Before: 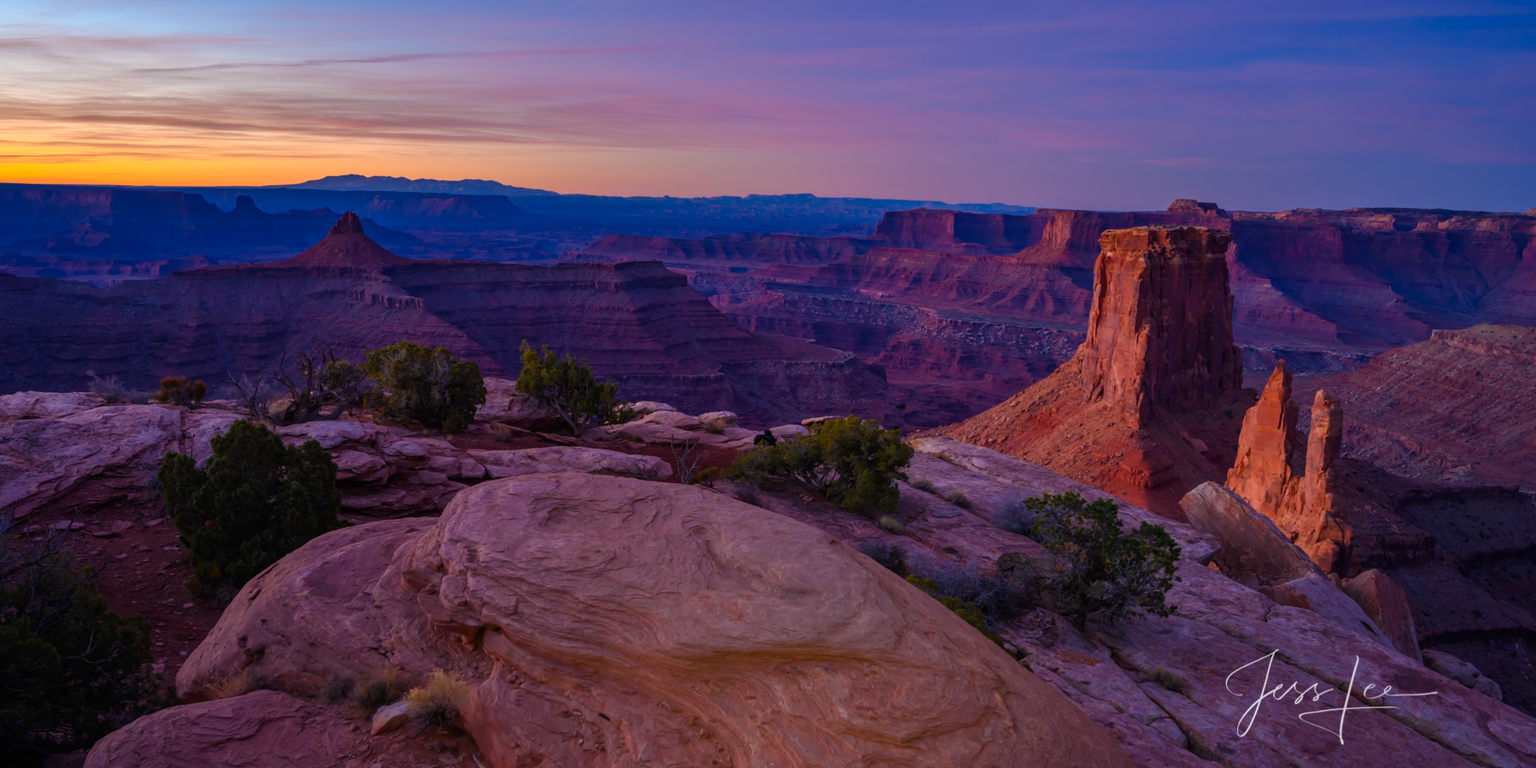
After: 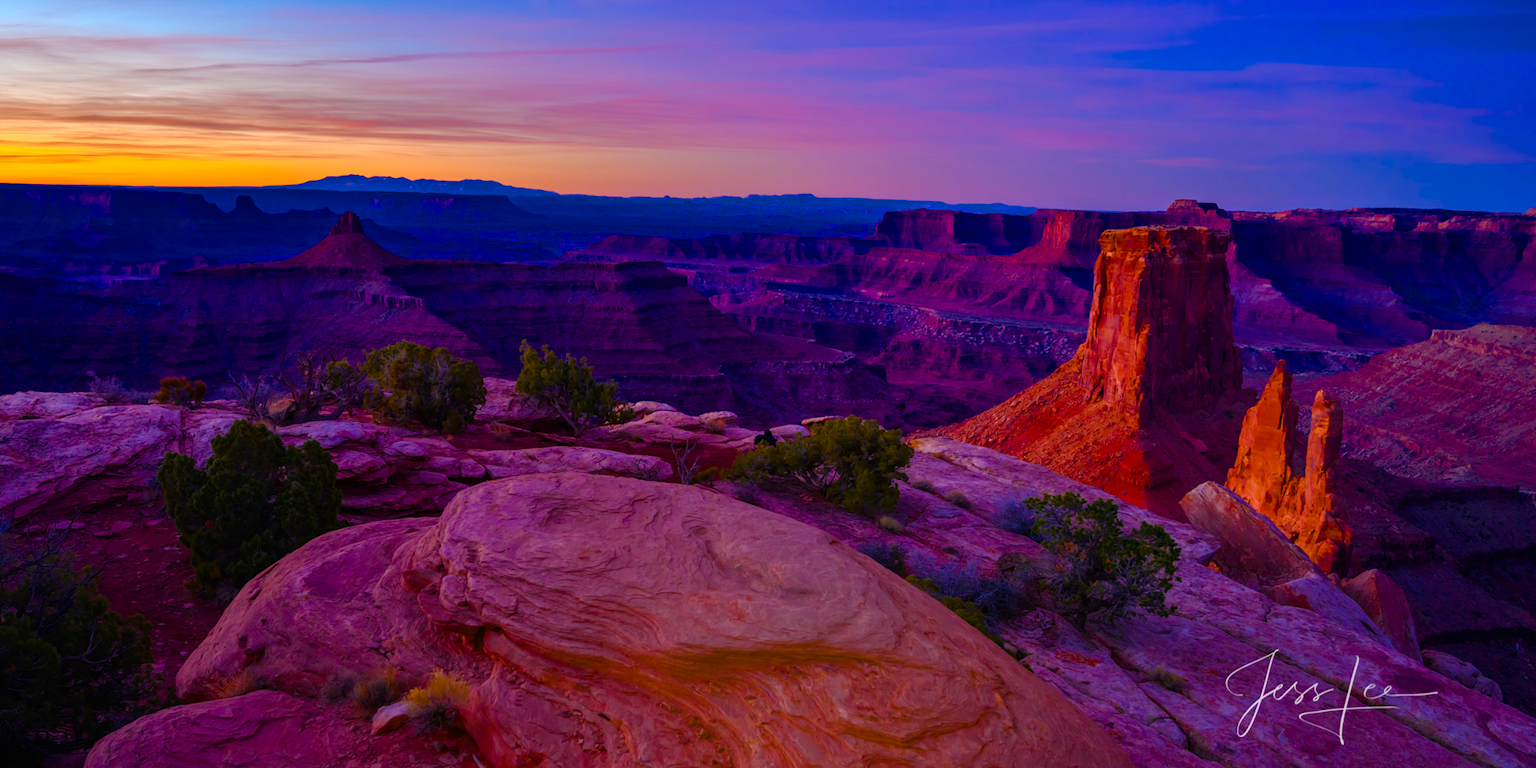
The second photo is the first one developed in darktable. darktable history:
color balance rgb: perceptual saturation grading › global saturation 20%, perceptual saturation grading › highlights -25.576%, perceptual saturation grading › shadows 49.239%, global vibrance 50.144%
